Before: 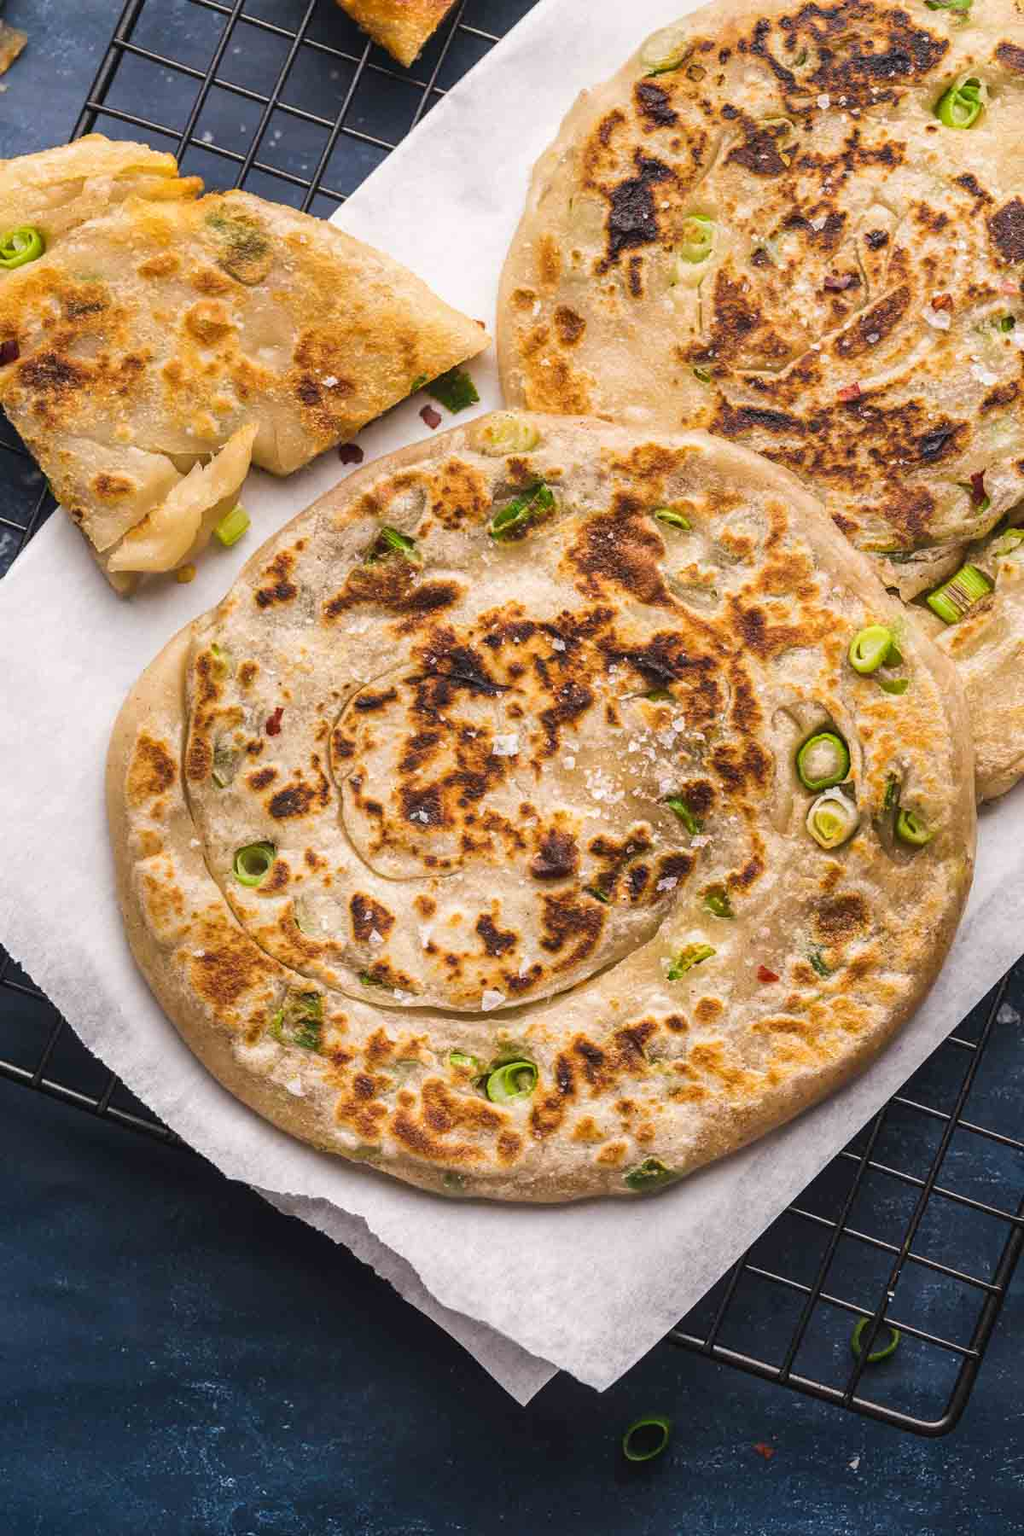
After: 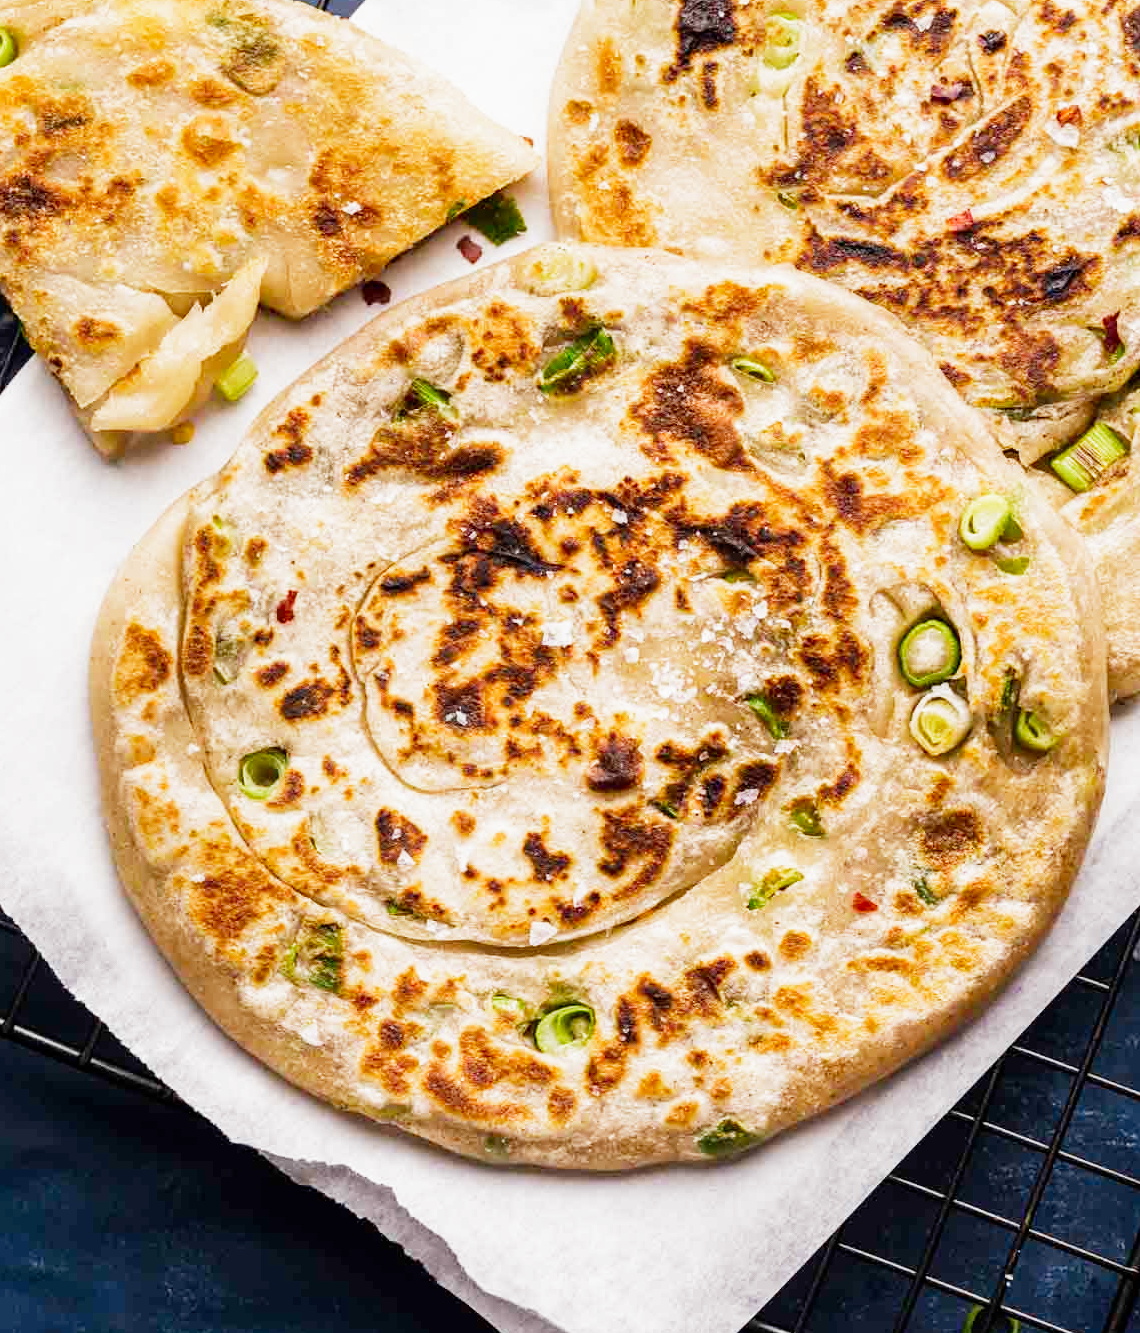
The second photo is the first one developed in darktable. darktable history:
crop and rotate: left 2.991%, top 13.302%, right 1.981%, bottom 12.636%
filmic rgb: middle gray luminance 12.74%, black relative exposure -10.13 EV, white relative exposure 3.47 EV, threshold 6 EV, target black luminance 0%, hardness 5.74, latitude 44.69%, contrast 1.221, highlights saturation mix 5%, shadows ↔ highlights balance 26.78%, add noise in highlights 0, preserve chrominance no, color science v3 (2019), use custom middle-gray values true, iterations of high-quality reconstruction 0, contrast in highlights soft, enable highlight reconstruction true
